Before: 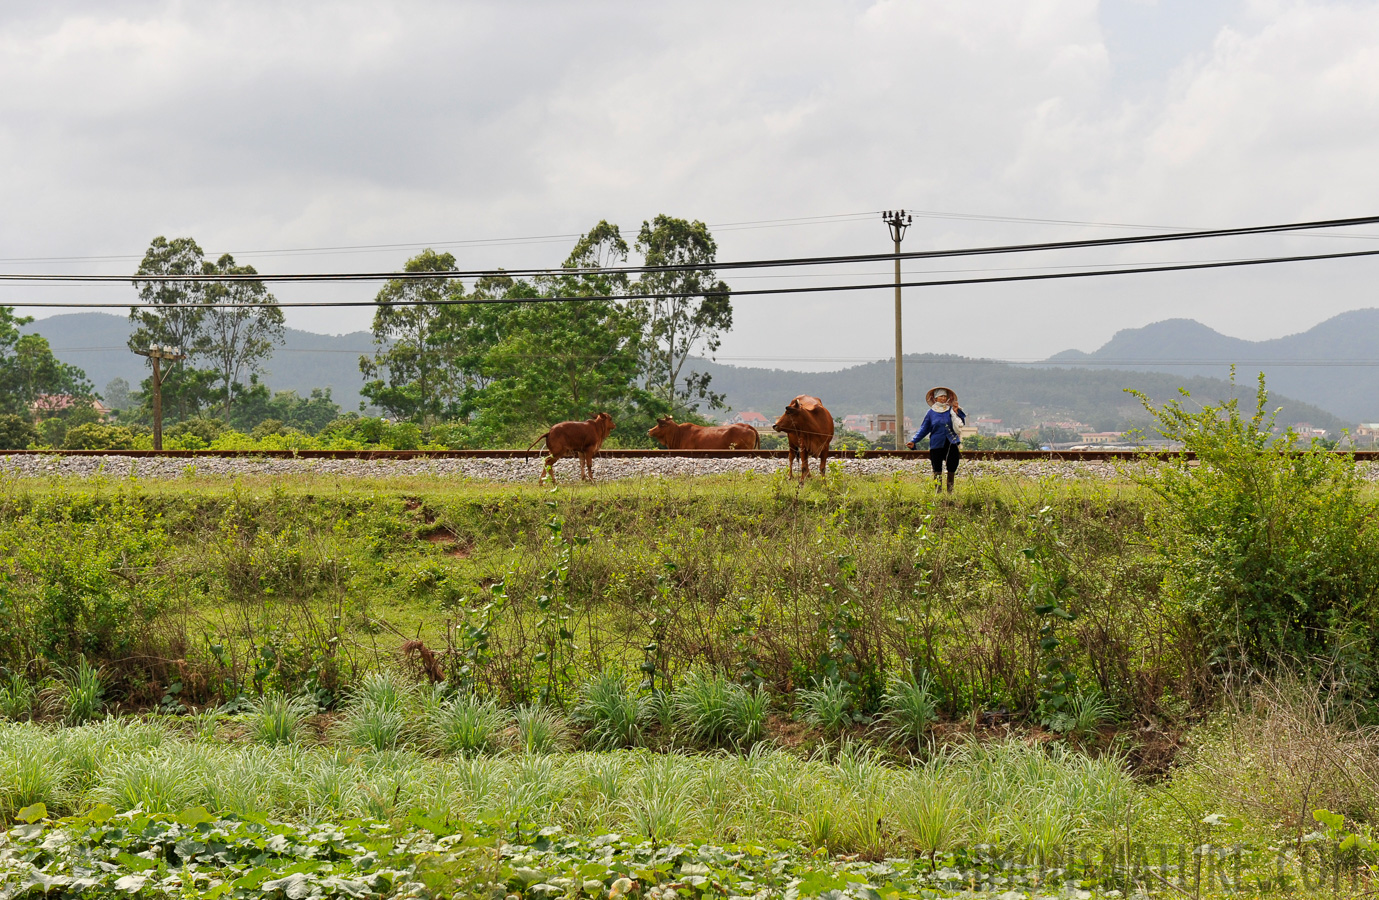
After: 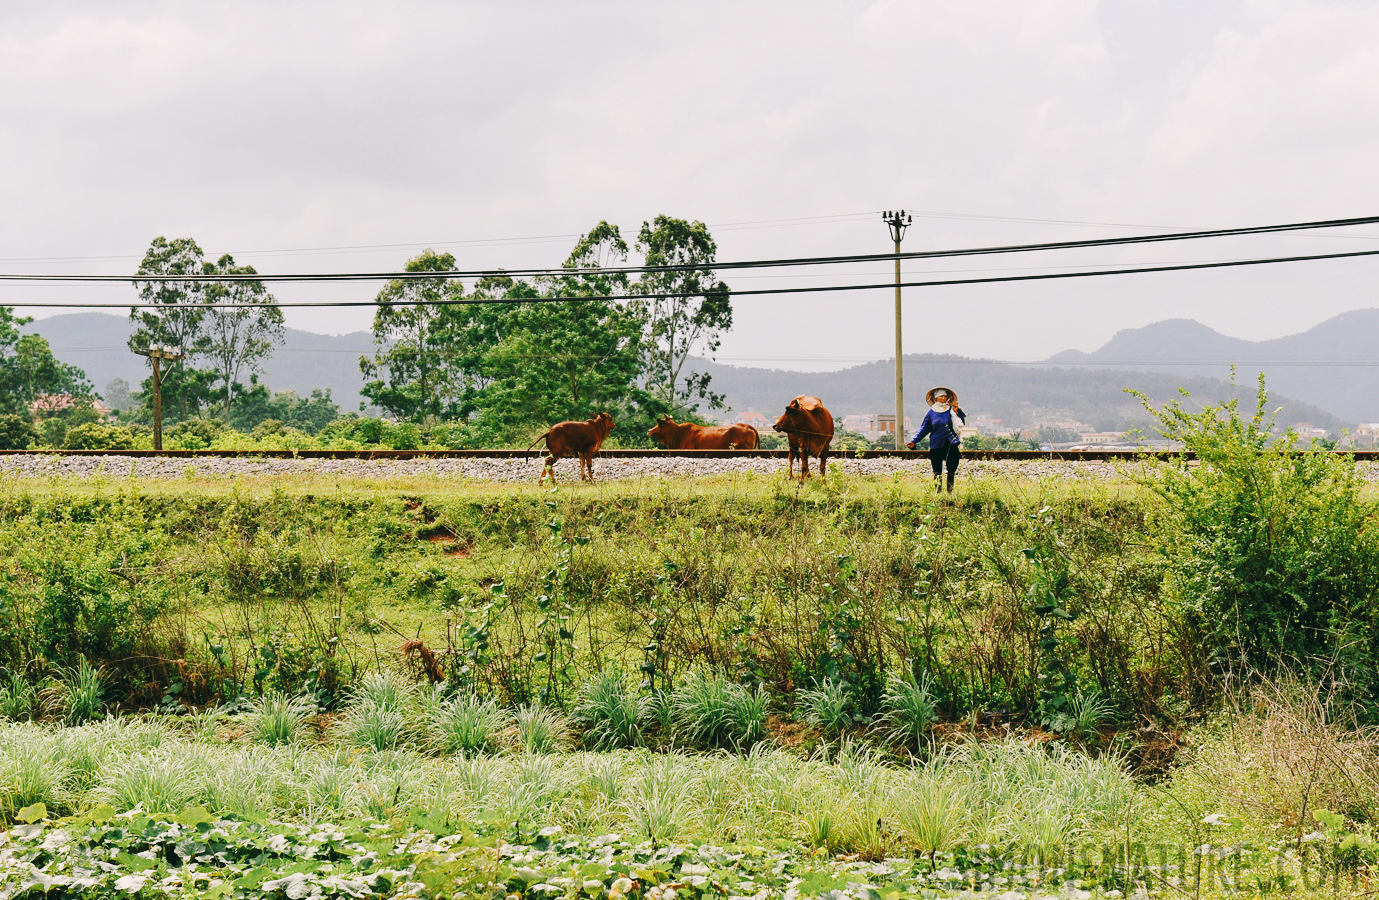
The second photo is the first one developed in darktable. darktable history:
tone curve: curves: ch0 [(0, 0) (0.003, 0.039) (0.011, 0.042) (0.025, 0.048) (0.044, 0.058) (0.069, 0.071) (0.1, 0.089) (0.136, 0.114) (0.177, 0.146) (0.224, 0.199) (0.277, 0.27) (0.335, 0.364) (0.399, 0.47) (0.468, 0.566) (0.543, 0.643) (0.623, 0.73) (0.709, 0.8) (0.801, 0.863) (0.898, 0.925) (1, 1)], preserve colors none
color look up table: target L [96.63, 95.68, 87.22, 90.9, 88.03, 66.66, 59.95, 49.08, 52.95, 37.8, 42.01, 22.69, 9.775, 200.62, 78.05, 74.44, 72.47, 62.98, 64.43, 54.85, 54.99, 52.21, 52.65, 47.52, 33.77, 23.94, 23.22, 8.347, 92.55, 83.34, 74.6, 72.25, 74.04, 61.17, 53.5, 49.77, 52.27, 42.22, 34.81, 27.18, 26.83, 13.55, 88.53, 77.77, 71.84, 55.62, 44.15, 27.39, 5.55], target a [2.908, -14.68, -23.37, -10.4, -22.45, -13.86, -35.57, -32.73, -9.019, -25.41, -11.19, -23.62, -18.18, 0, 19.5, 5.866, 3.673, 39.76, 8.111, 60.67, 26.72, 42.8, 47.34, 63.35, 40.95, 23.27, 1.28, 10.53, 10.13, 31.98, 33.71, 25.2, 46.04, 59.33, 11.36, 11.78, 55.04, 57.02, 40.4, 32.94, 32.11, 14.57, -11.96, -28.17, -17.99, -2.834, -17.4, -2.783, -7.256], target b [2.476, 41.04, 24.29, 25, 11.35, 7.901, 21.68, 27.54, 10.78, 17.76, 33.98, 15.44, 9.343, 0, 33.39, 70.04, 26.22, 49.2, 2.336, 23.51, 34.67, 48.45, 20.53, 42.48, 46.46, 36.82, 3.959, 6.959, -5.092, -19.38, -6.976, -27.57, -31.06, -5.733, -11.82, -64.22, -25.15, 8.997, -55.34, -7.227, -25.63, -28.21, -14.18, -6.357, -38.71, -35.65, -7.359, -19.49, -10.91], num patches 49
